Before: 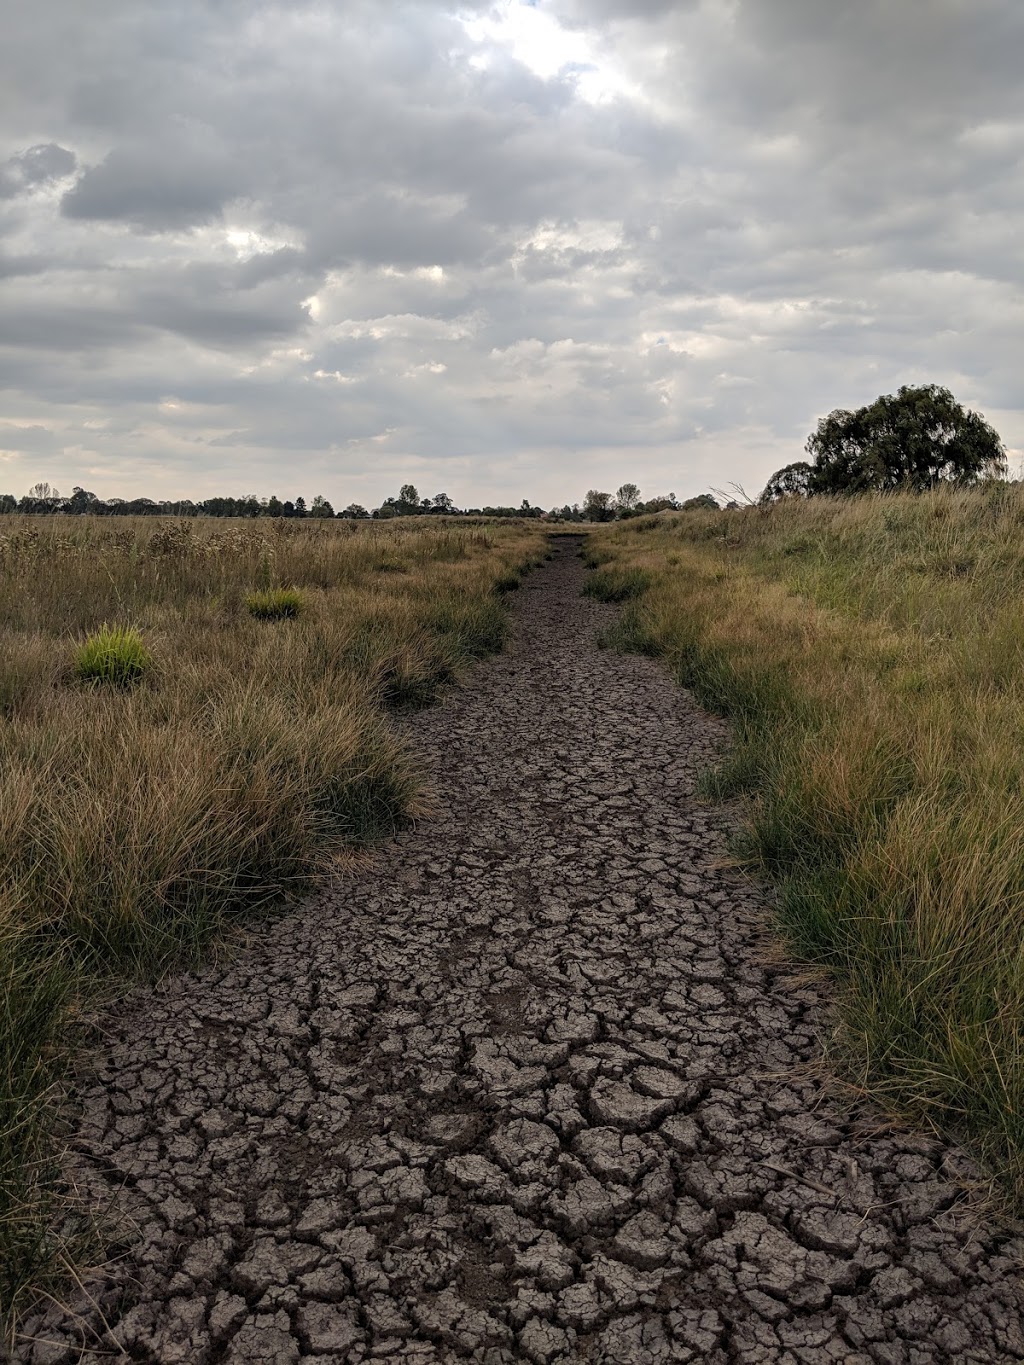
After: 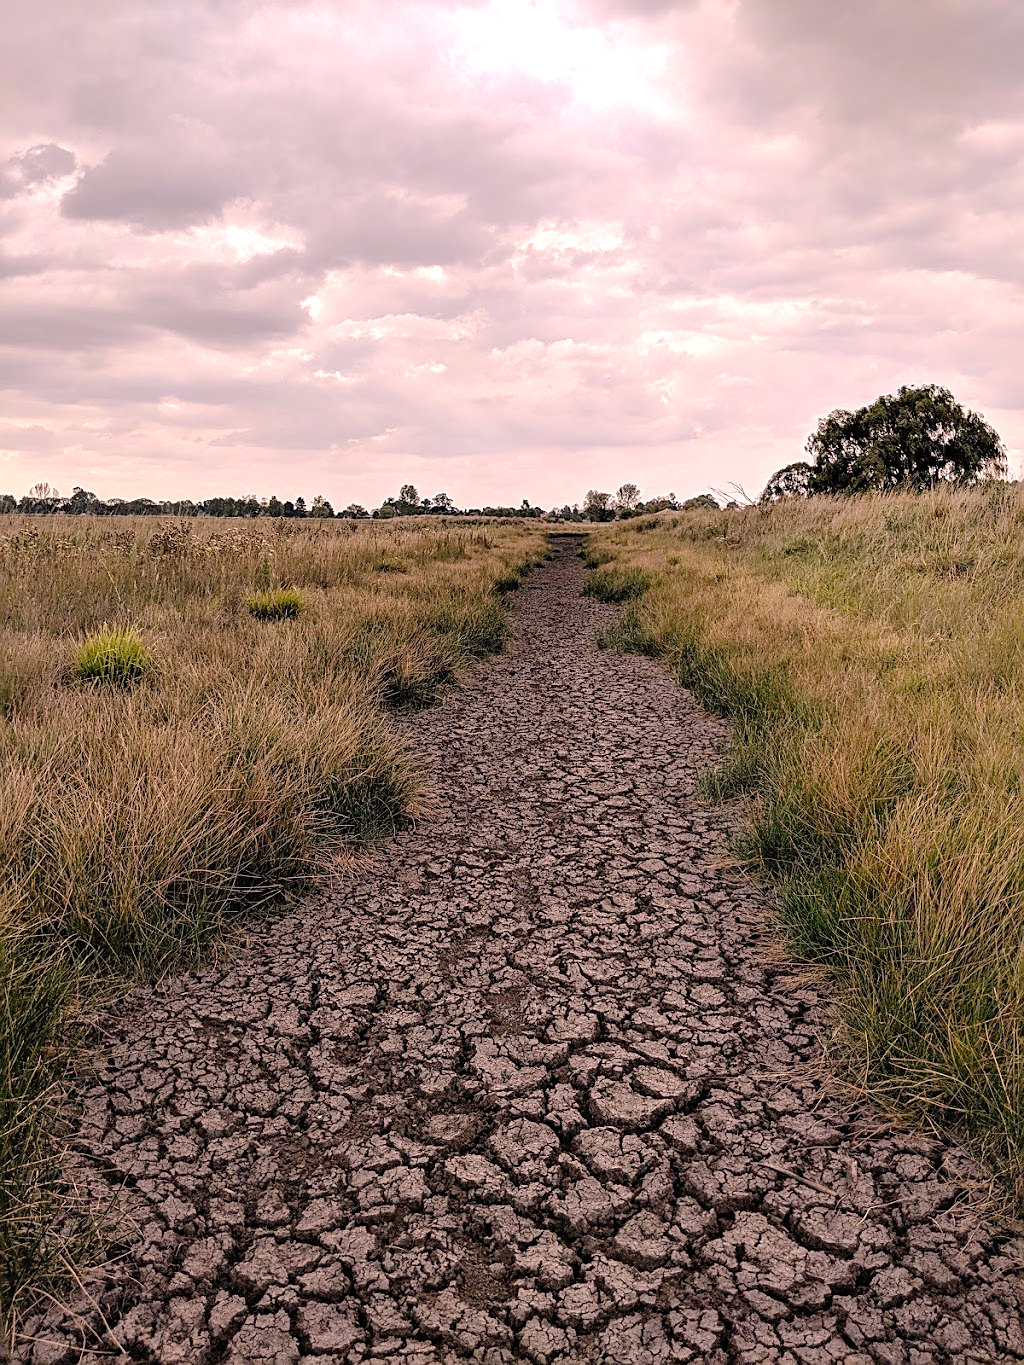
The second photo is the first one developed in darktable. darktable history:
exposure: black level correction 0.001, exposure 0.499 EV, compensate highlight preservation false
color correction: highlights a* 14.66, highlights b* 4.78
tone curve: curves: ch0 [(0, 0) (0.003, 0.003) (0.011, 0.014) (0.025, 0.027) (0.044, 0.044) (0.069, 0.064) (0.1, 0.108) (0.136, 0.153) (0.177, 0.208) (0.224, 0.275) (0.277, 0.349) (0.335, 0.422) (0.399, 0.492) (0.468, 0.557) (0.543, 0.617) (0.623, 0.682) (0.709, 0.745) (0.801, 0.826) (0.898, 0.916) (1, 1)], preserve colors none
sharpen: amount 0.492
